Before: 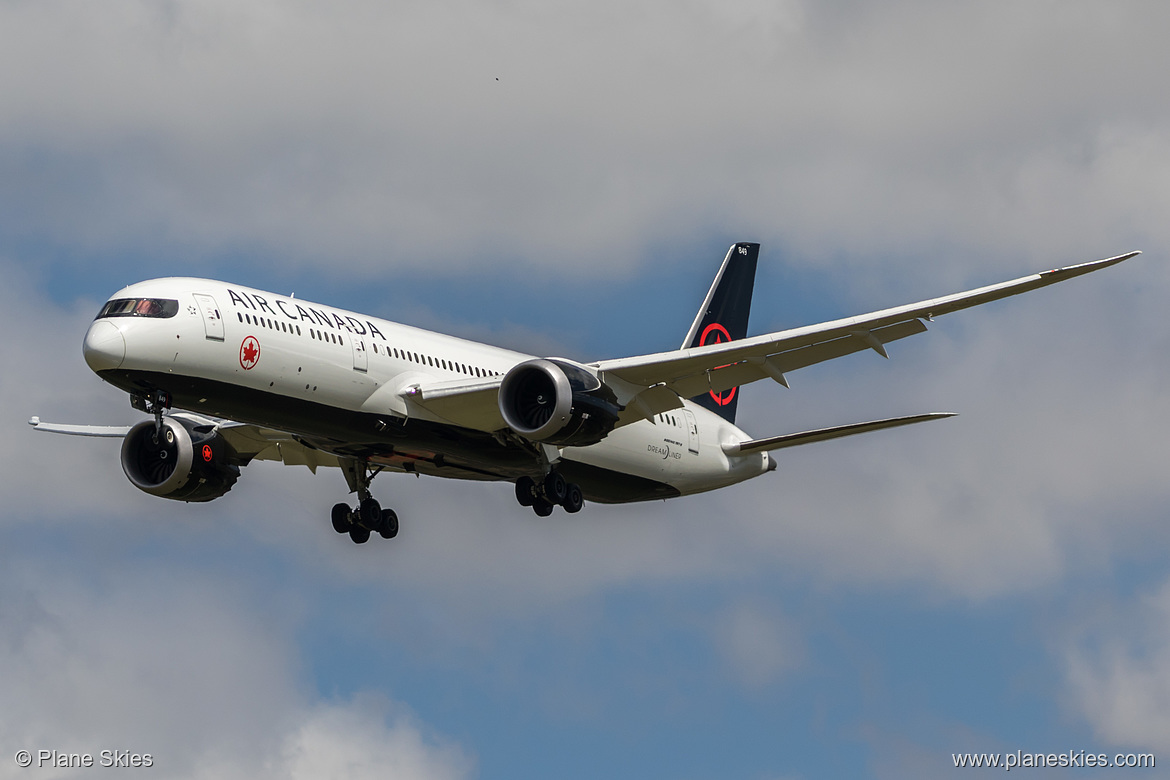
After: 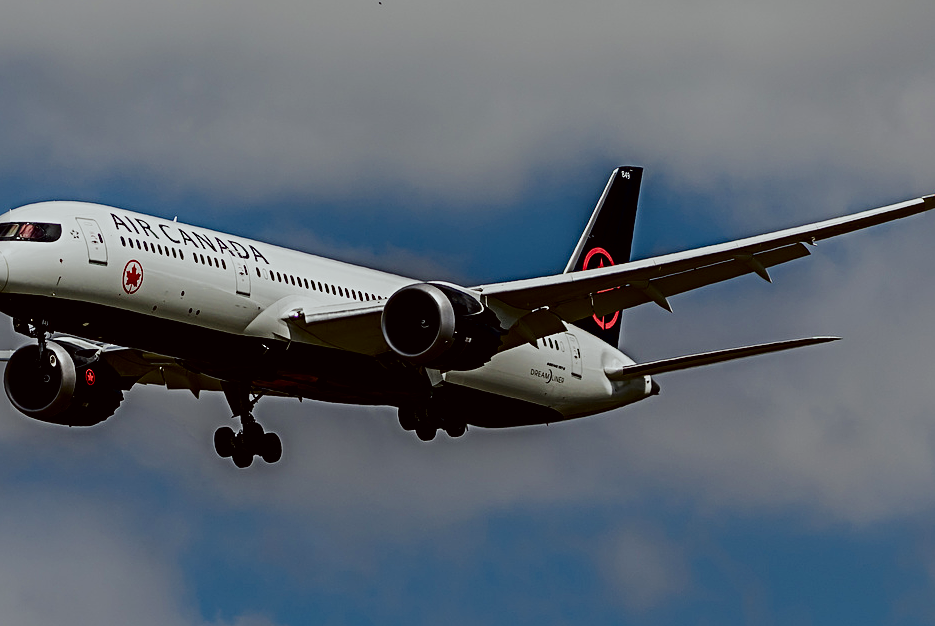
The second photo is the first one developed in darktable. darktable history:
sharpen: radius 3.981
crop and rotate: left 10.054%, top 9.799%, right 9.948%, bottom 9.824%
color correction: highlights a* -2.97, highlights b* -1.99, shadows a* 2.35, shadows b* 2.79
contrast brightness saturation: contrast 0.092, brightness -0.576, saturation 0.173
tone equalizer: -8 EV -1.09 EV, -7 EV -0.976 EV, -6 EV -0.875 EV, -5 EV -0.541 EV, -3 EV 0.595 EV, -2 EV 0.839 EV, -1 EV 1.01 EV, +0 EV 1.06 EV
exposure: exposure -0.211 EV, compensate highlight preservation false
filmic rgb: black relative exposure -7.65 EV, white relative exposure 4.56 EV, threshold 3 EV, hardness 3.61, preserve chrominance RGB euclidean norm, color science v5 (2021), contrast in shadows safe, contrast in highlights safe, enable highlight reconstruction true
